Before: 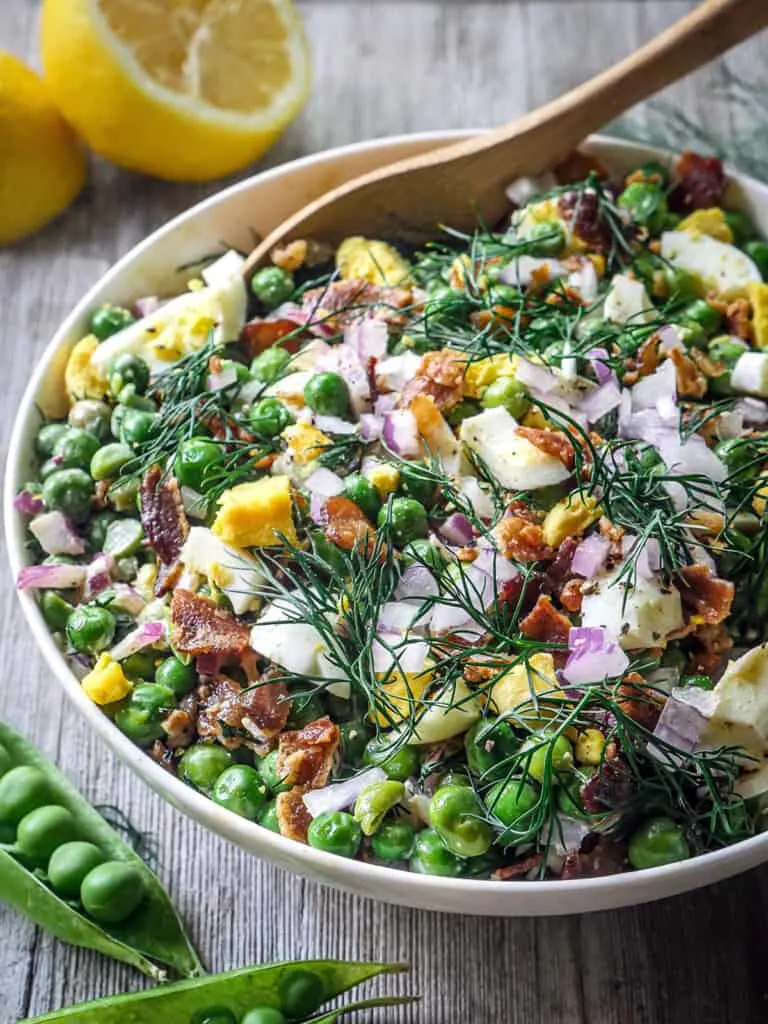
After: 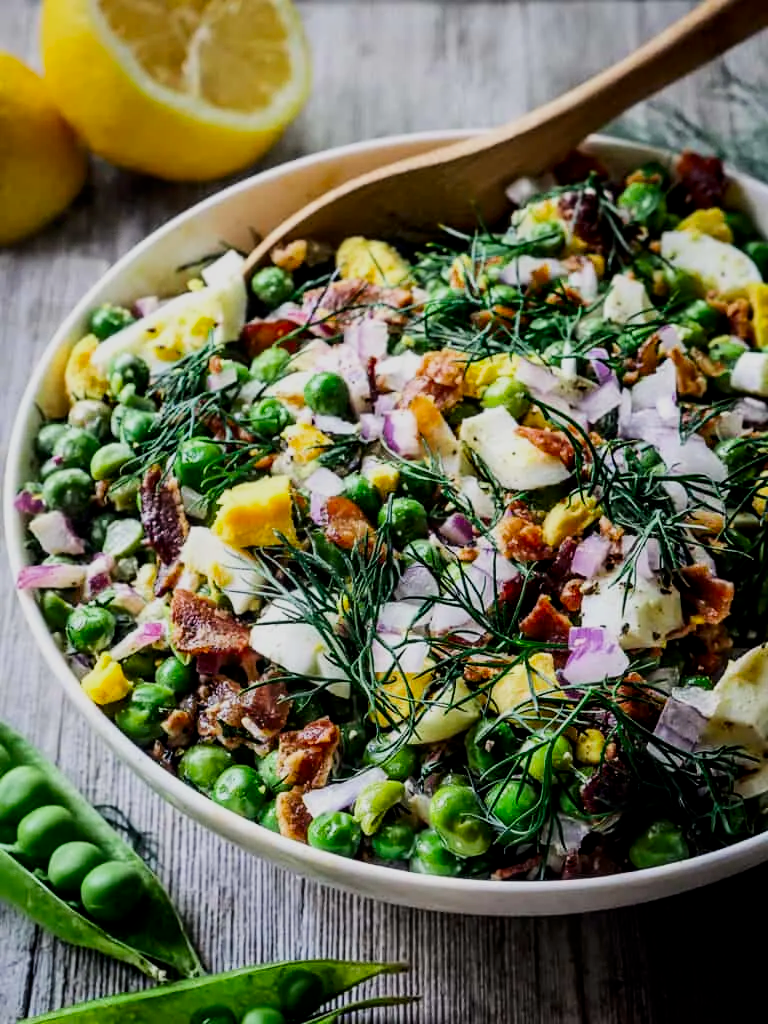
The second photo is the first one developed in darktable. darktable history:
contrast brightness saturation: contrast 0.12, brightness -0.12, saturation 0.2
filmic rgb: black relative exposure -5 EV, hardness 2.88, contrast 1.2
